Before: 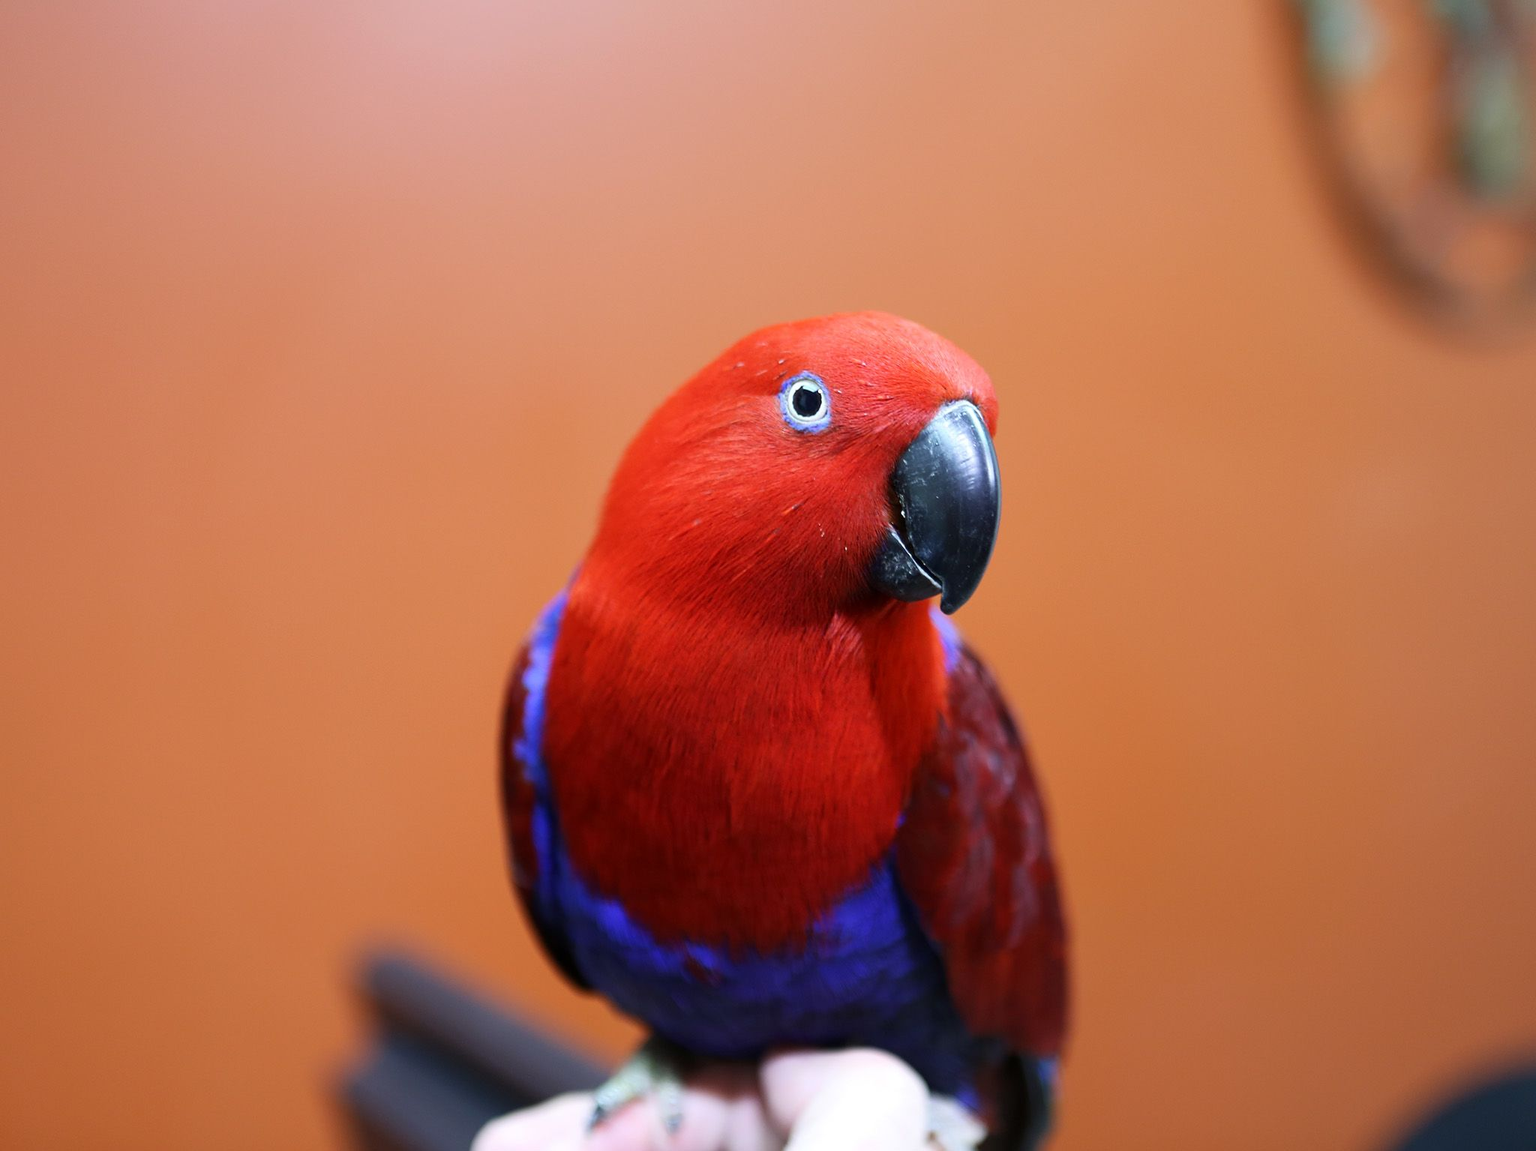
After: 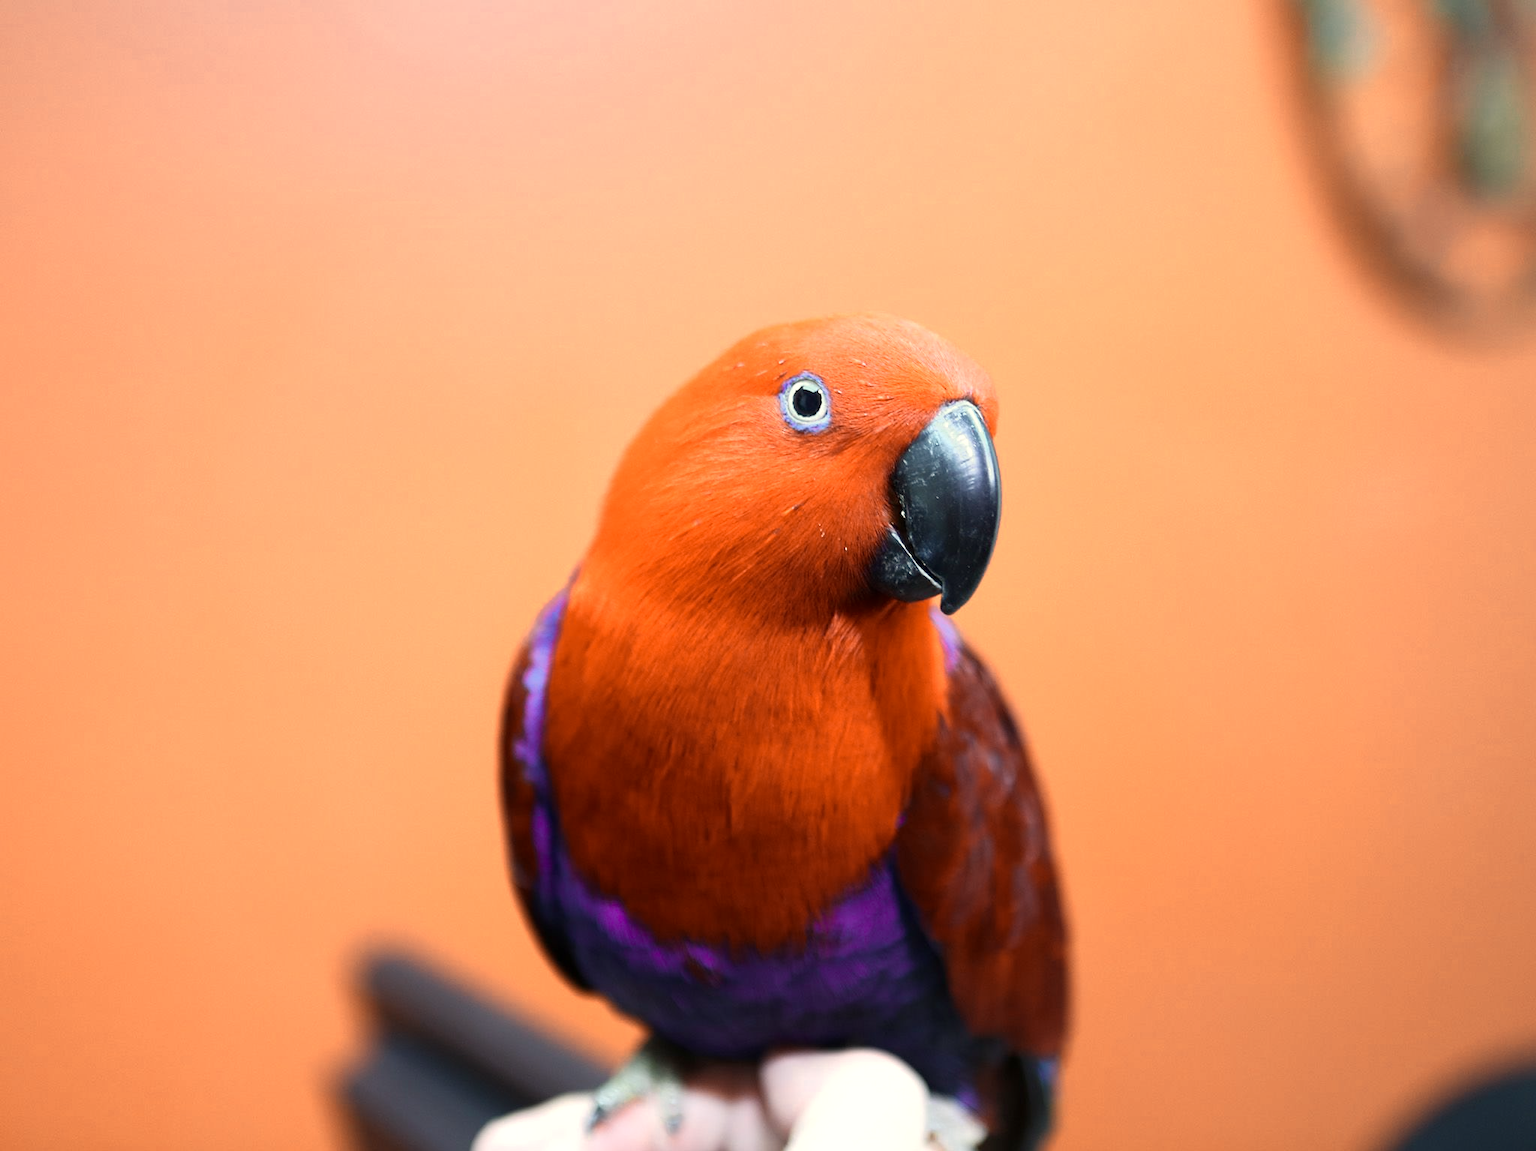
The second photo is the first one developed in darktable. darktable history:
color zones: curves: ch0 [(0.018, 0.548) (0.197, 0.654) (0.425, 0.447) (0.605, 0.658) (0.732, 0.579)]; ch1 [(0.105, 0.531) (0.224, 0.531) (0.386, 0.39) (0.618, 0.456) (0.732, 0.456) (0.956, 0.421)]; ch2 [(0.039, 0.583) (0.215, 0.465) (0.399, 0.544) (0.465, 0.548) (0.614, 0.447) (0.724, 0.43) (0.882, 0.623) (0.956, 0.632)]
white balance: red 1.029, blue 0.92
